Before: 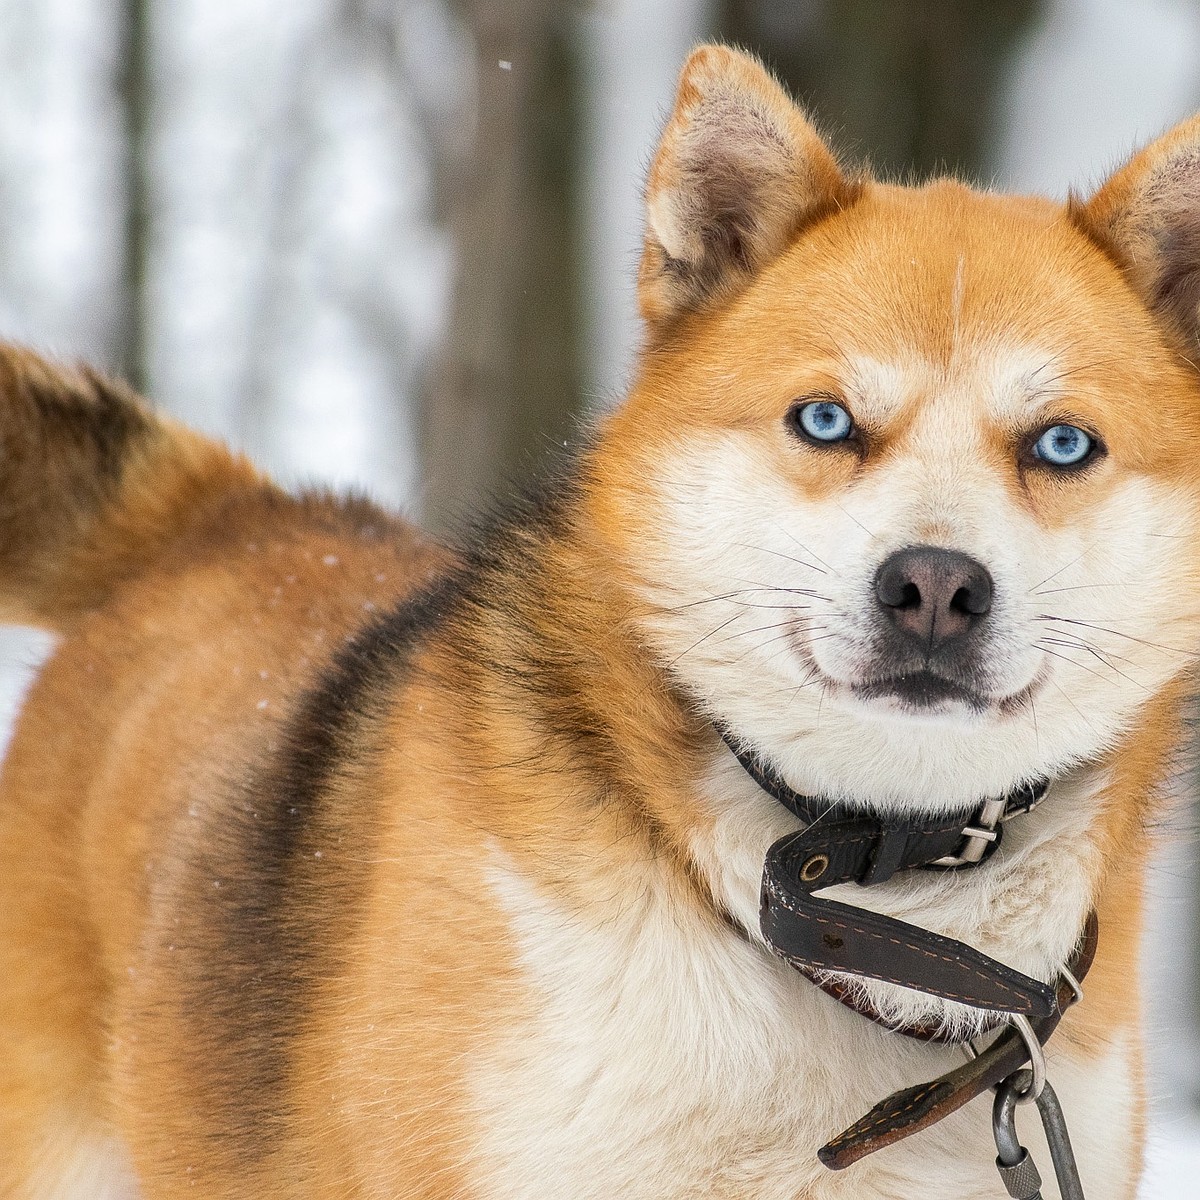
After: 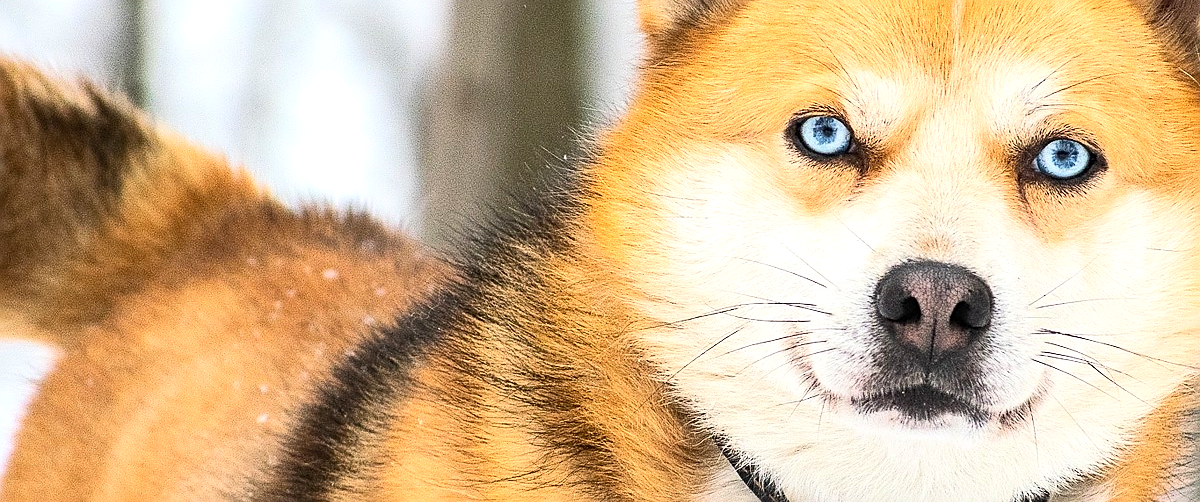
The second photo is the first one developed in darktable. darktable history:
contrast brightness saturation: contrast 0.2, brightness 0.16, saturation 0.22
sharpen: on, module defaults
crop and rotate: top 23.84%, bottom 34.294%
tone equalizer: -8 EV -0.417 EV, -7 EV -0.389 EV, -6 EV -0.333 EV, -5 EV -0.222 EV, -3 EV 0.222 EV, -2 EV 0.333 EV, -1 EV 0.389 EV, +0 EV 0.417 EV, edges refinement/feathering 500, mask exposure compensation -1.57 EV, preserve details no
